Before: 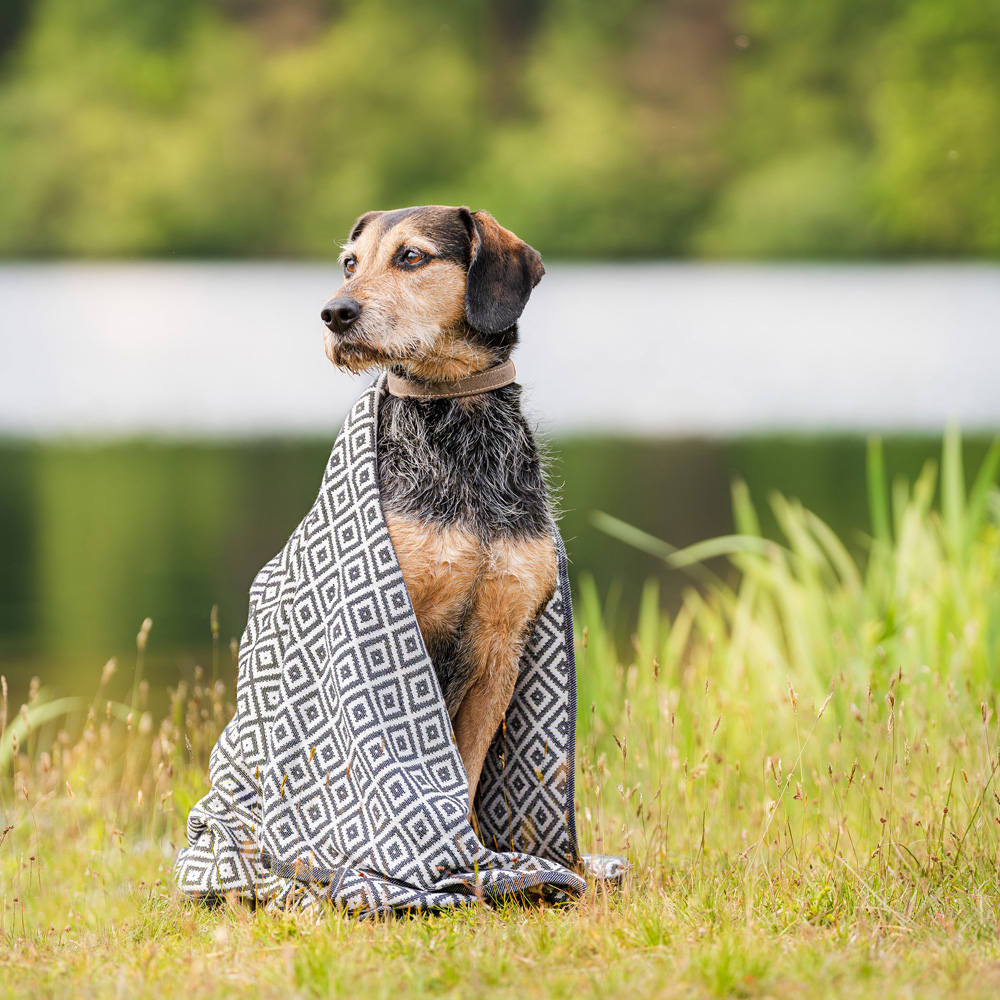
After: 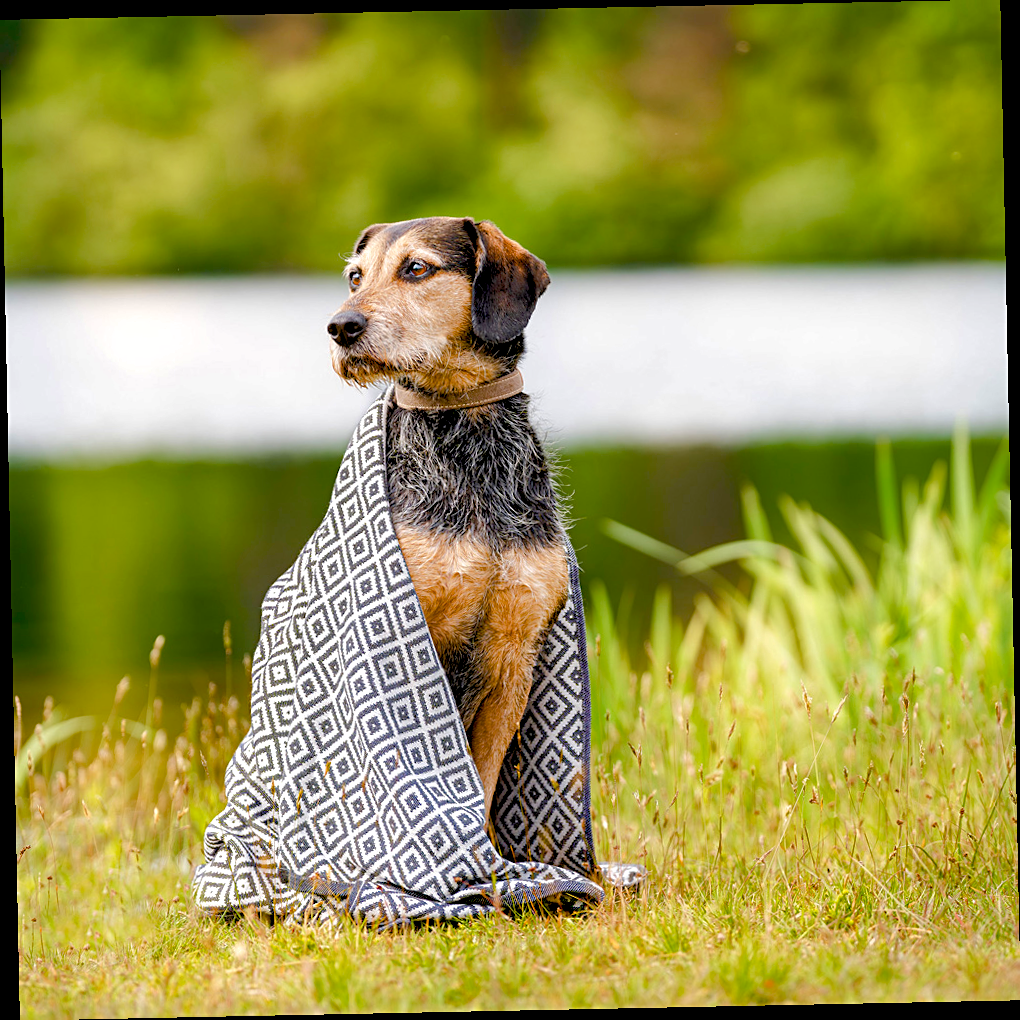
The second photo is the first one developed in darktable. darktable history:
color balance rgb: shadows lift › luminance -9.41%, highlights gain › luminance 17.6%, global offset › luminance -1.45%, perceptual saturation grading › highlights -17.77%, perceptual saturation grading › mid-tones 33.1%, perceptual saturation grading › shadows 50.52%, global vibrance 24.22%
shadows and highlights: on, module defaults
rotate and perspective: rotation -1.17°, automatic cropping off
sharpen: amount 0.2
